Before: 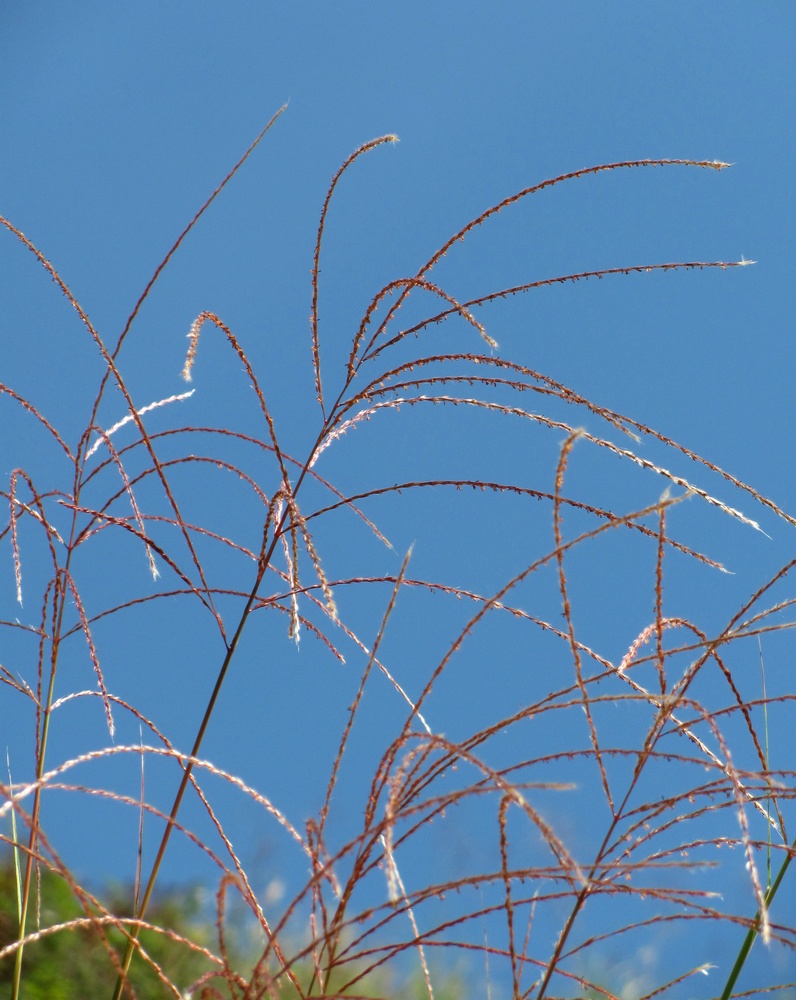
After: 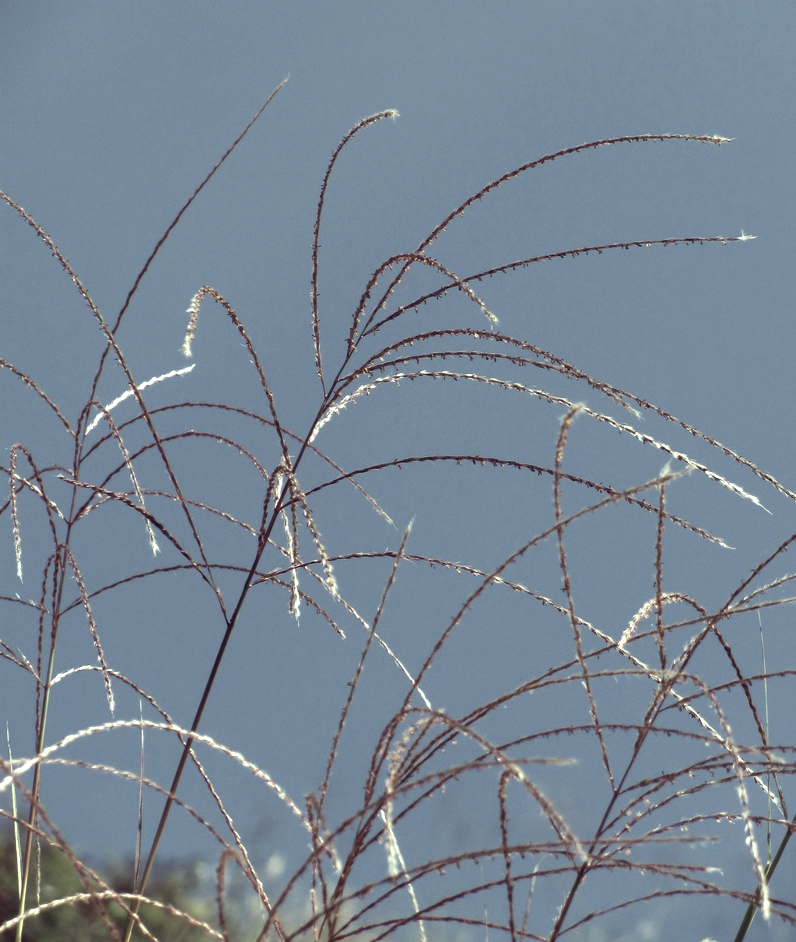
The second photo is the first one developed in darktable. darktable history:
color balance rgb: highlights gain › chroma 0.257%, highlights gain › hue 332.03°, perceptual saturation grading › global saturation -0.028%, perceptual brilliance grading › global brilliance 15.344%, perceptual brilliance grading › shadows -35.128%, global vibrance -23.079%
color correction: highlights a* -20.73, highlights b* 20.36, shadows a* 19.66, shadows b* -20.36, saturation 0.45
crop and rotate: top 2.531%, bottom 3.192%
